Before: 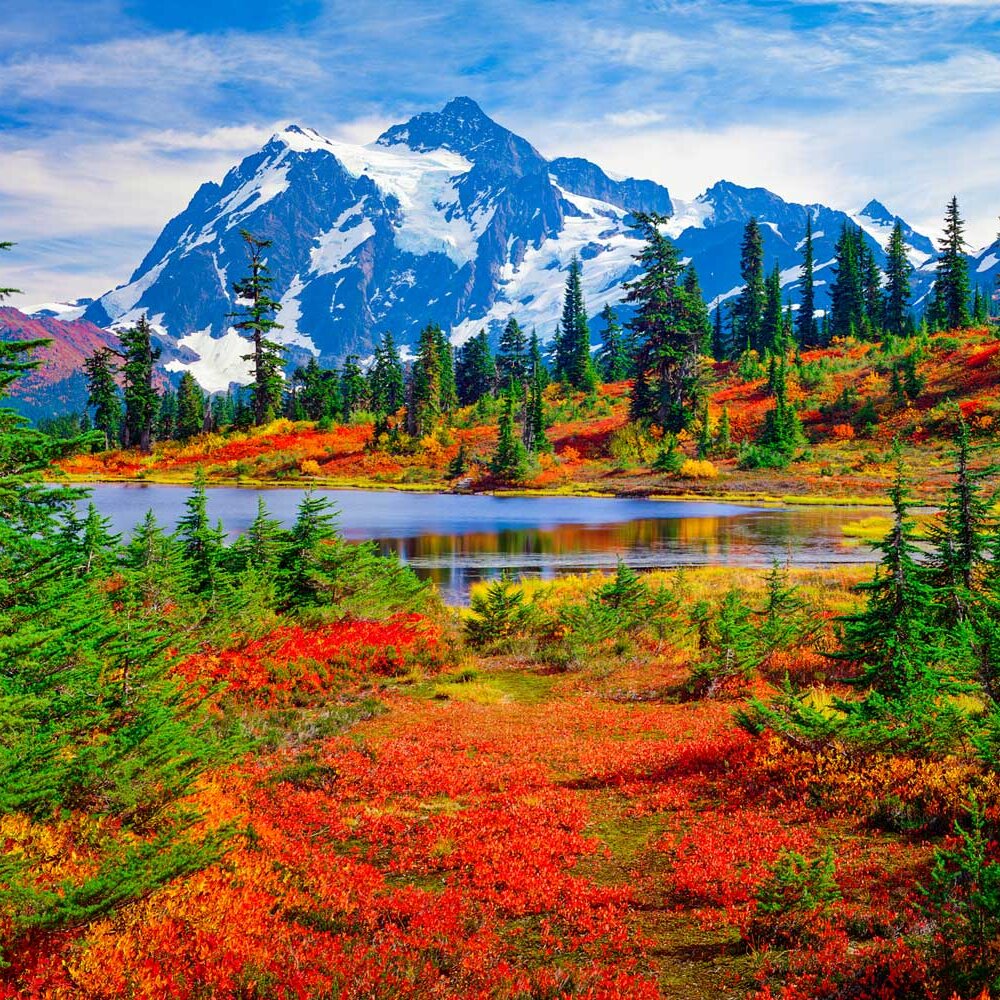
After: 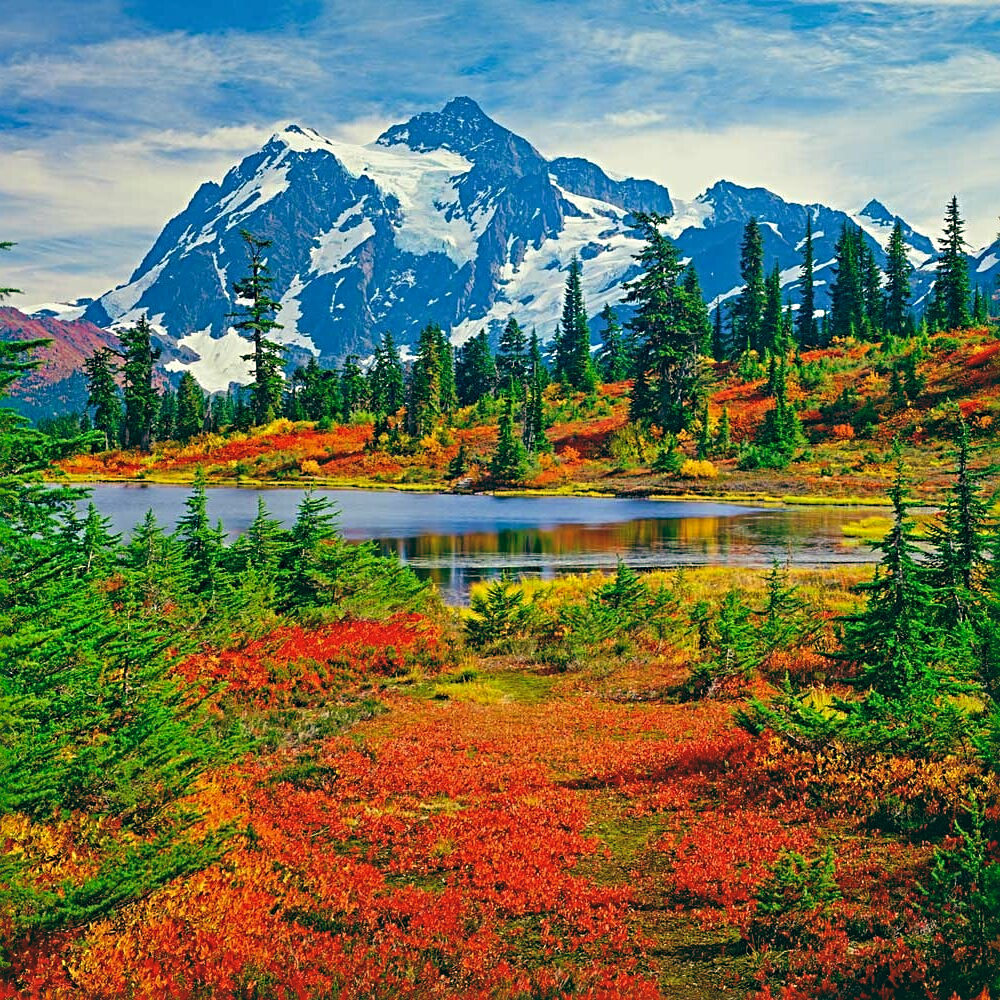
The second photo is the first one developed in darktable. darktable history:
sharpen: radius 4
color balance: lift [1.005, 0.99, 1.007, 1.01], gamma [1, 1.034, 1.032, 0.966], gain [0.873, 1.055, 1.067, 0.933]
